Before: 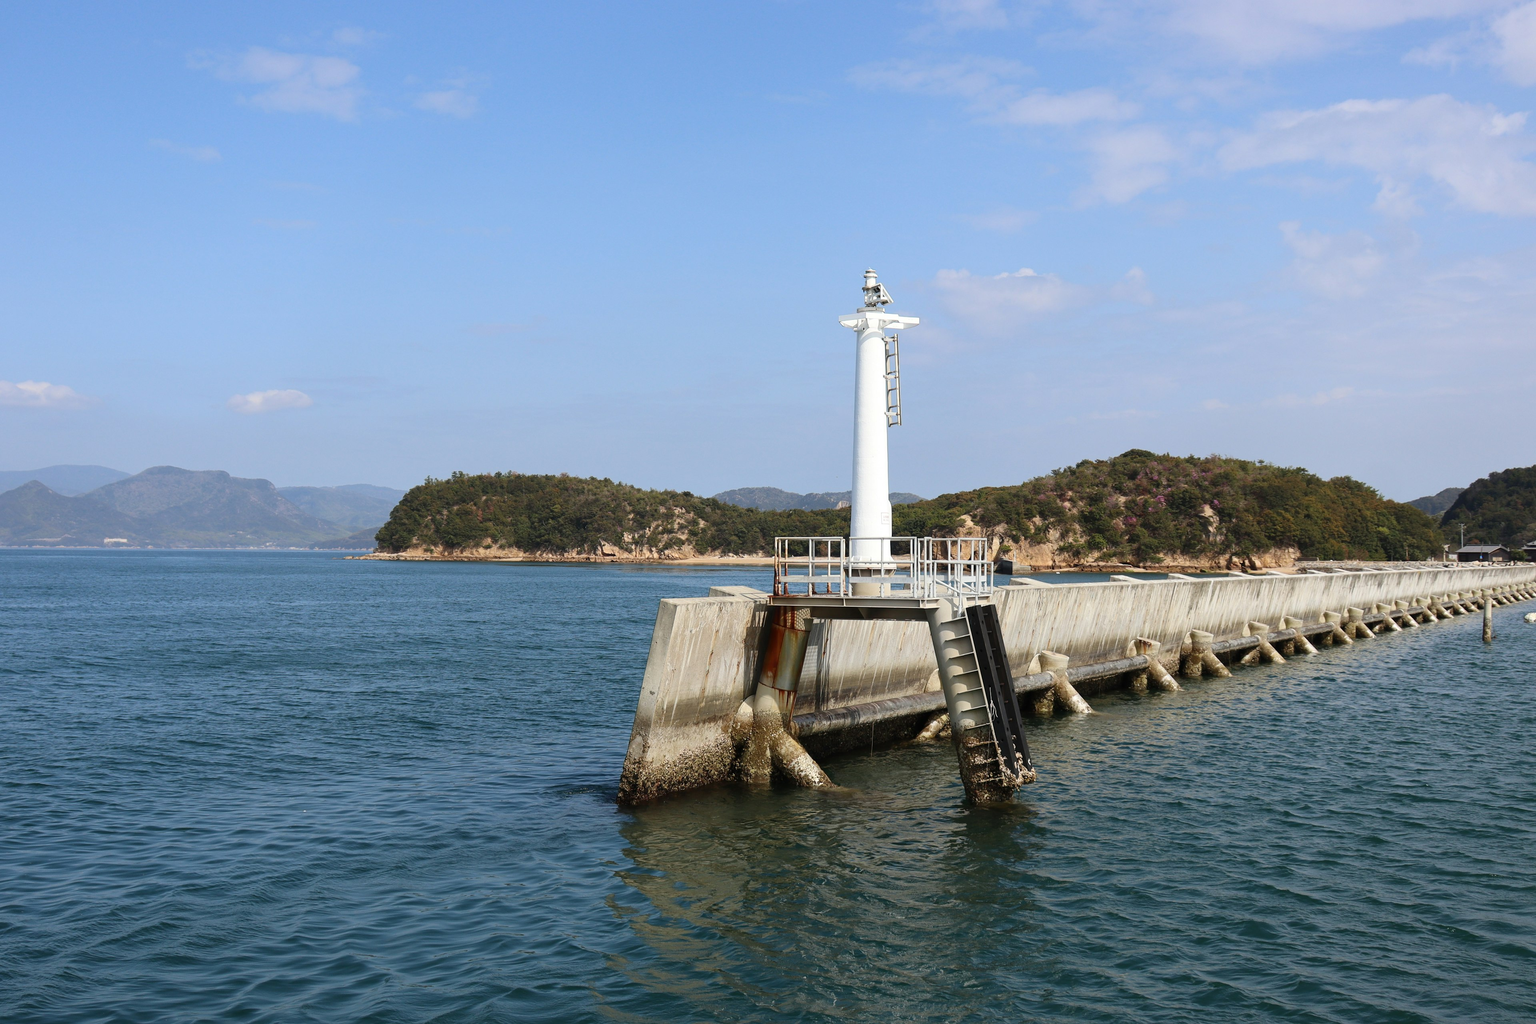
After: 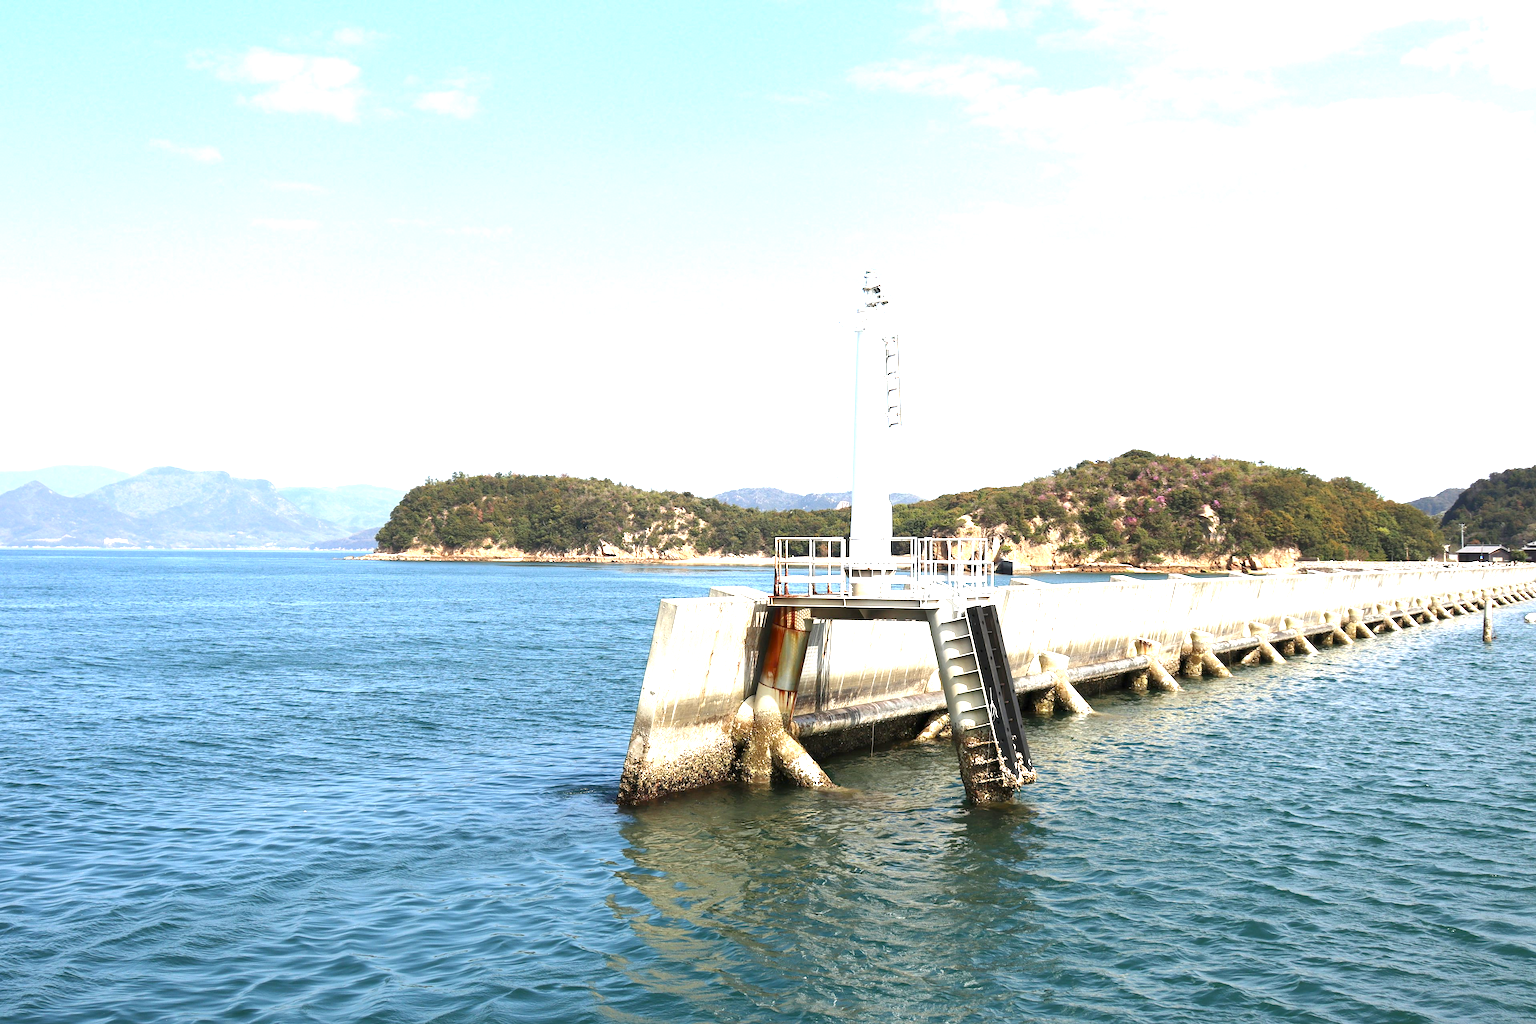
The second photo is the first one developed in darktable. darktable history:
exposure: black level correction 0.001, exposure 1.653 EV, compensate highlight preservation false
